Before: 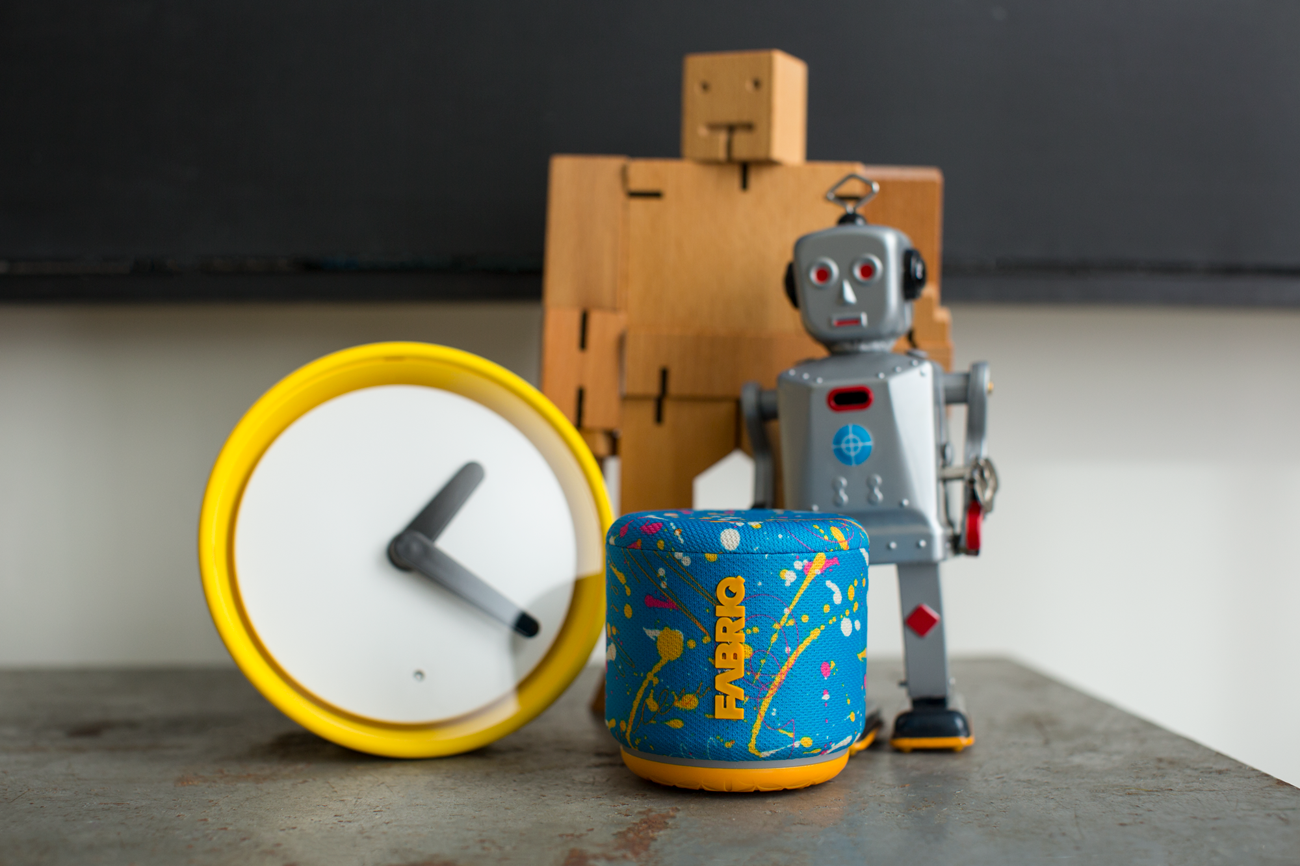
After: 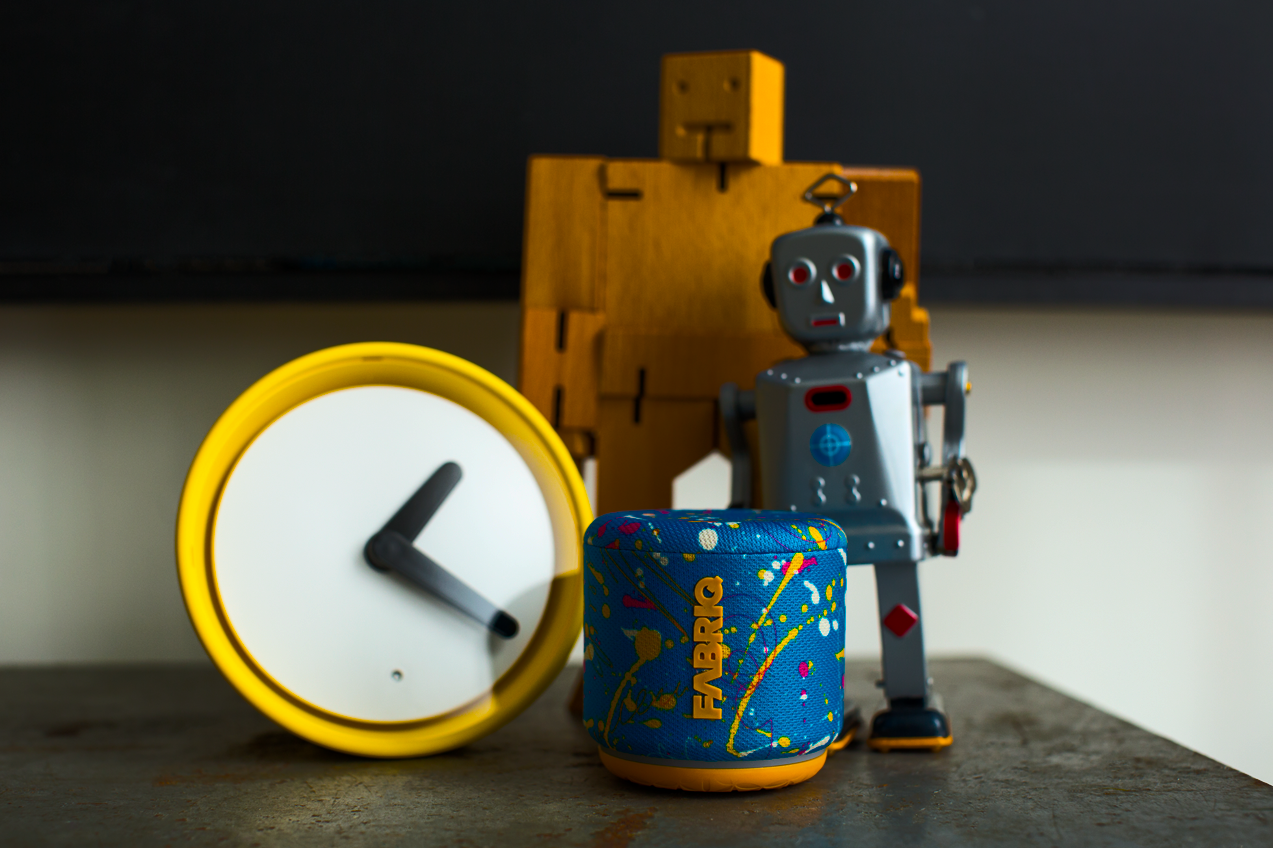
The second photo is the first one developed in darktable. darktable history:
crop: left 1.743%, right 0.268%, bottom 2.011%
color balance rgb: linear chroma grading › global chroma 40.15%, perceptual saturation grading › global saturation 60.58%, perceptual saturation grading › highlights 20.44%, perceptual saturation grading › shadows -50.36%, perceptual brilliance grading › highlights 2.19%, perceptual brilliance grading › mid-tones -50.36%, perceptual brilliance grading › shadows -50.36%
